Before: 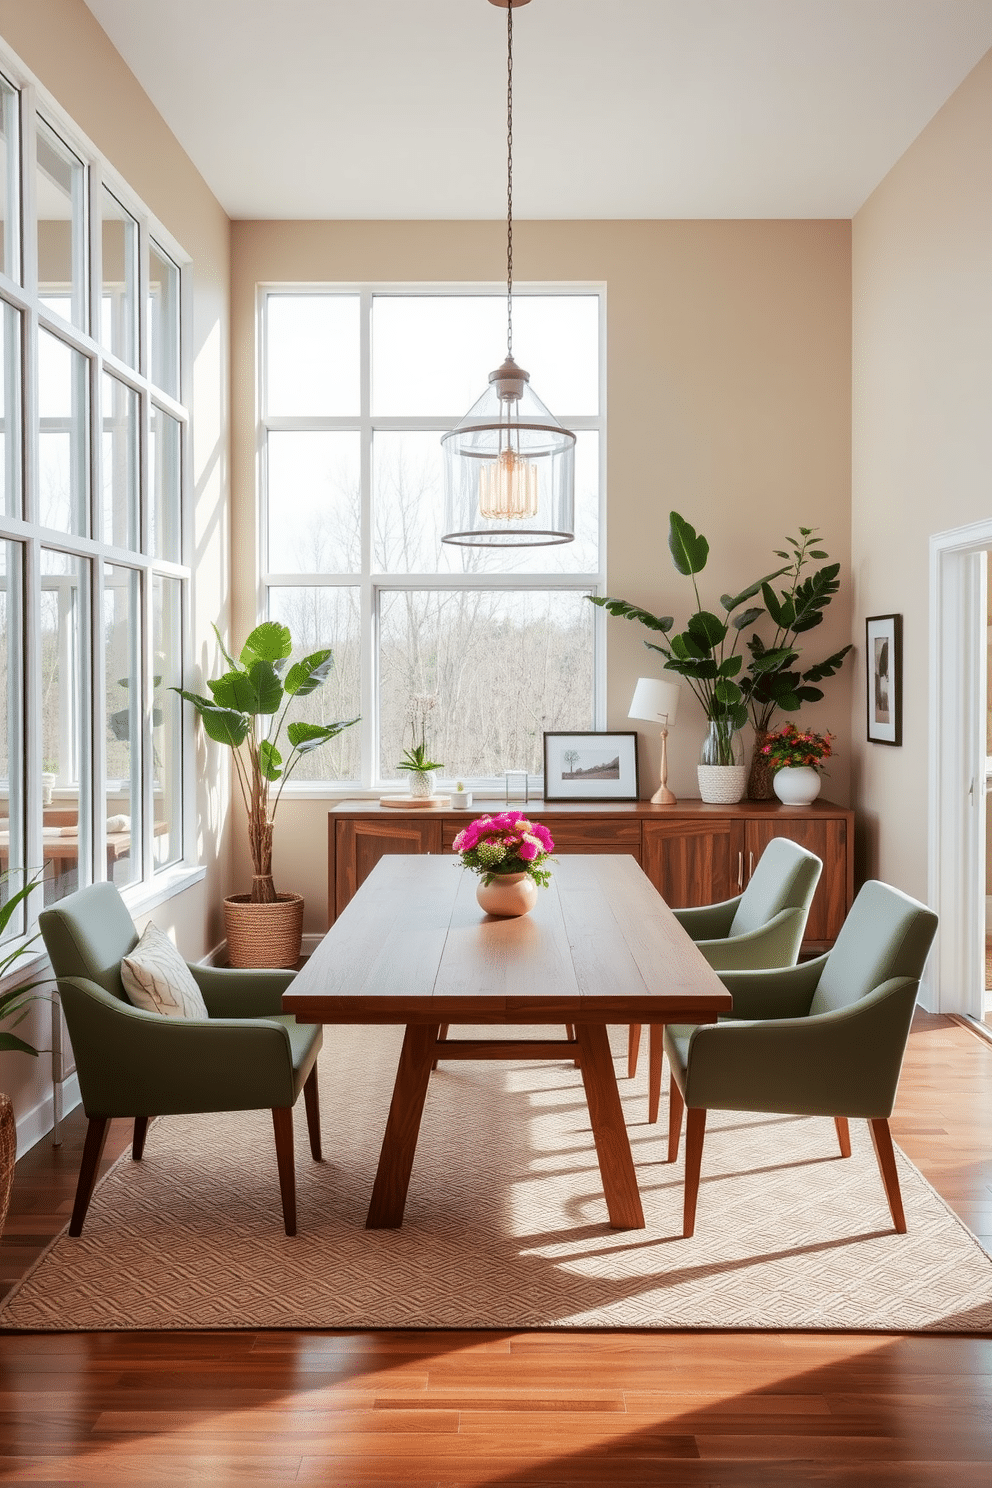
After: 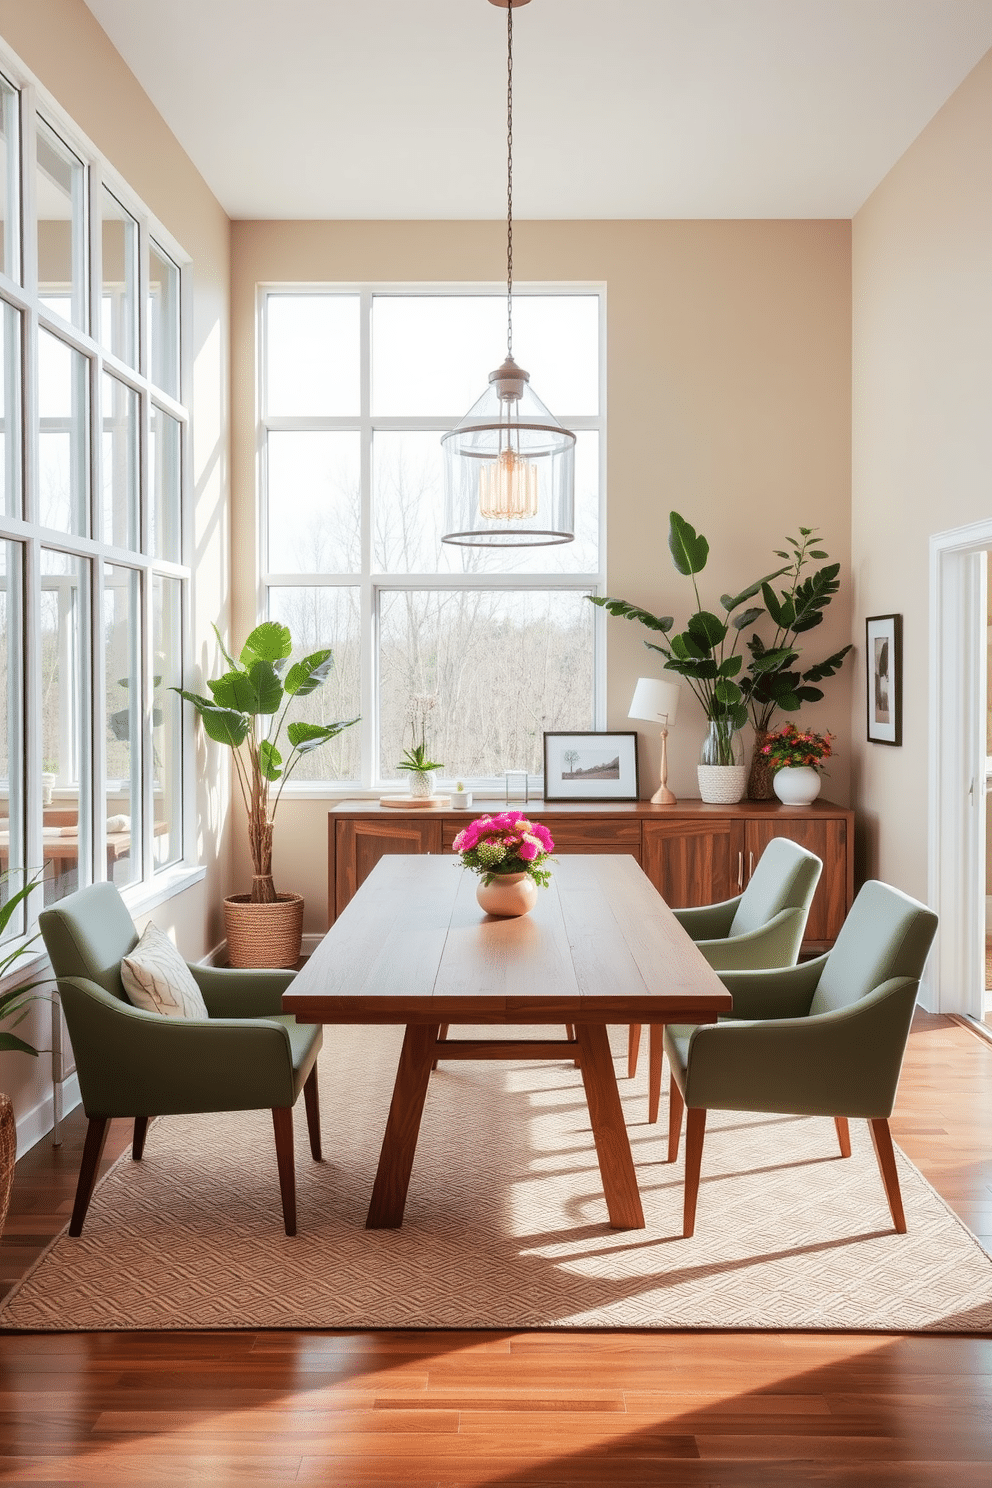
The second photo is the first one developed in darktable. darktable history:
contrast brightness saturation: contrast 0.048, brightness 0.059, saturation 0.01
